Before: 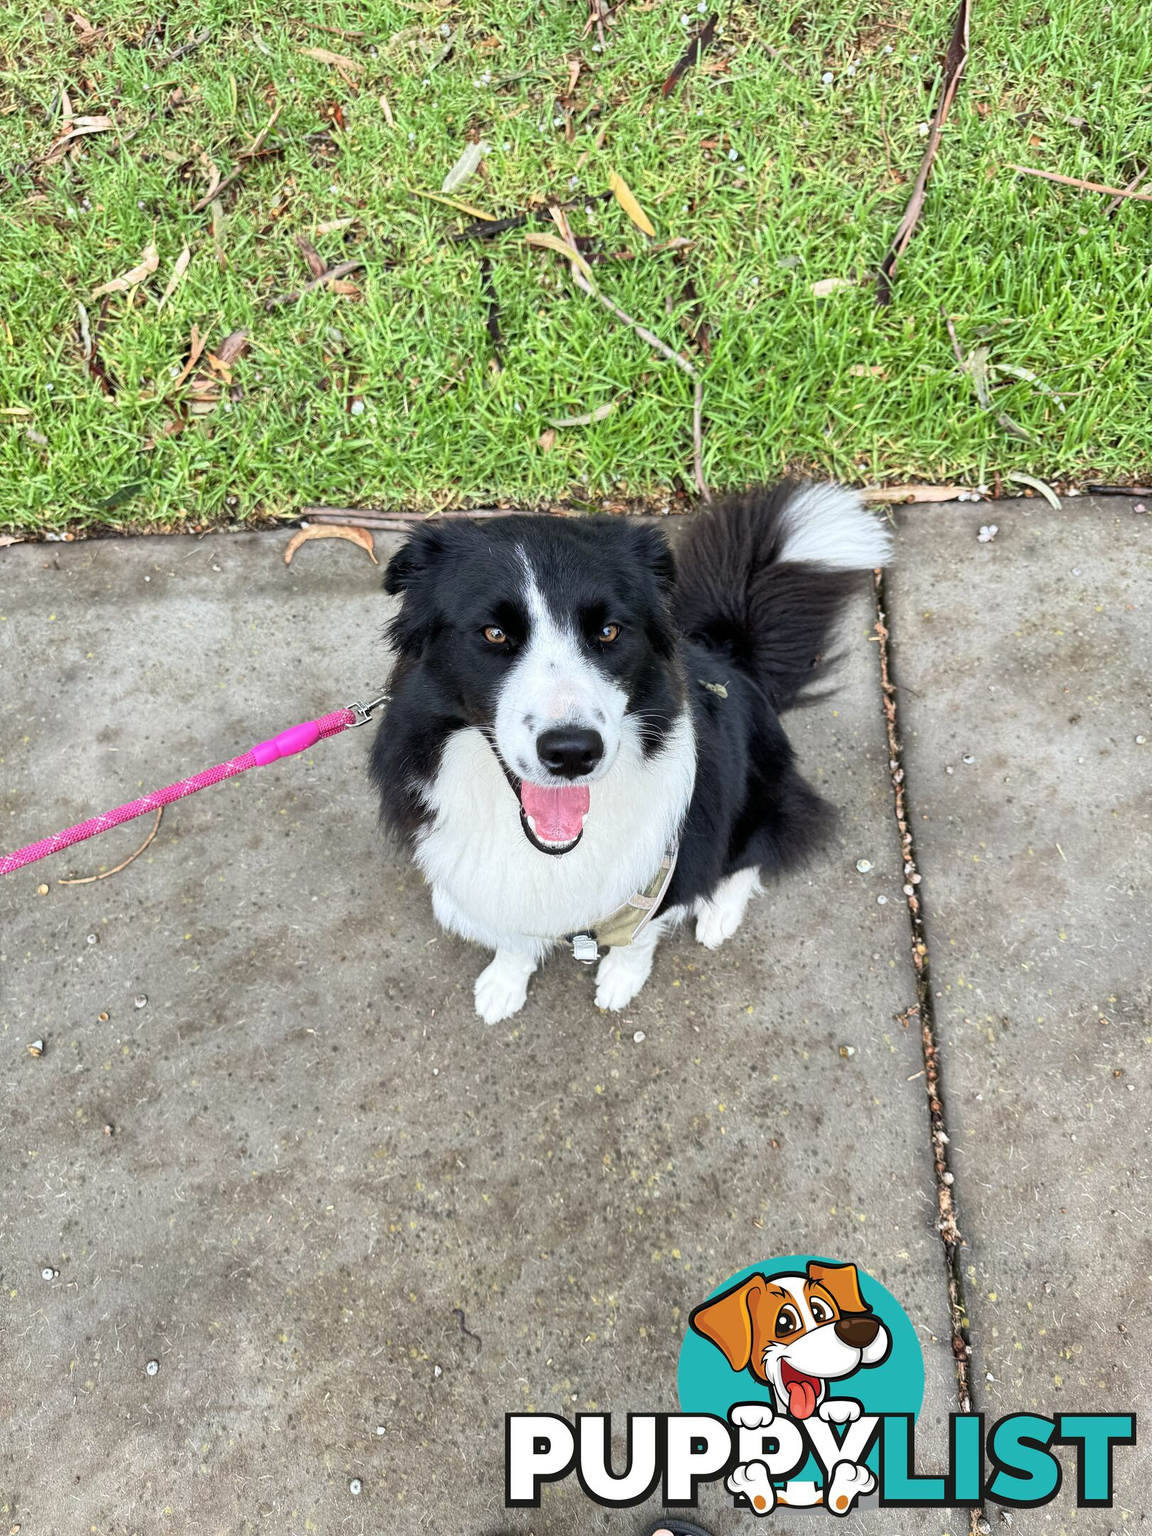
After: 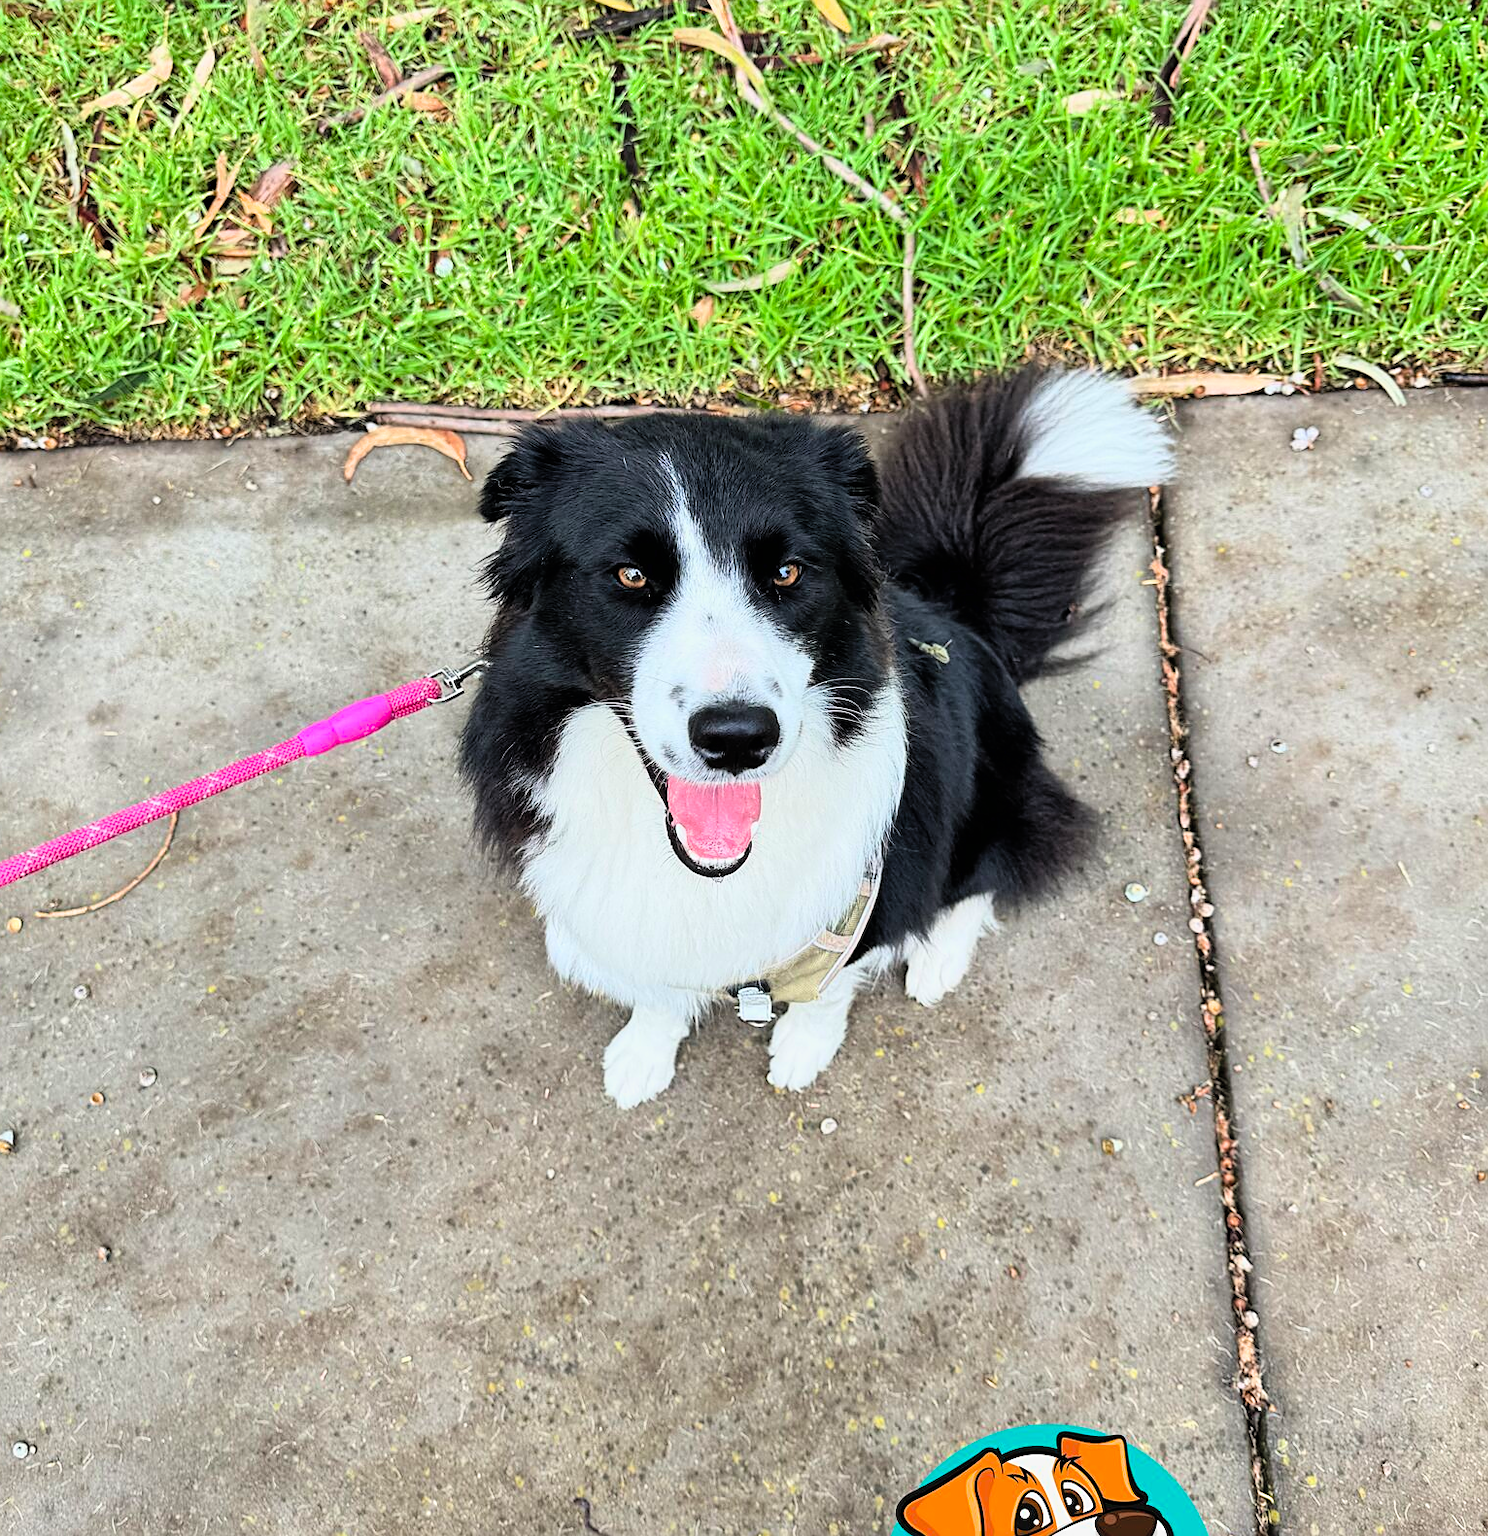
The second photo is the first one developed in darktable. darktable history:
contrast brightness saturation: brightness 0.093, saturation 0.191
sharpen: amount 0.465
filmic rgb: black relative exposure -8.11 EV, white relative exposure 3.01 EV, hardness 5.36, contrast 1.246, color science v6 (2022)
crop and rotate: left 2.9%, top 13.889%, right 2.493%, bottom 12.885%
